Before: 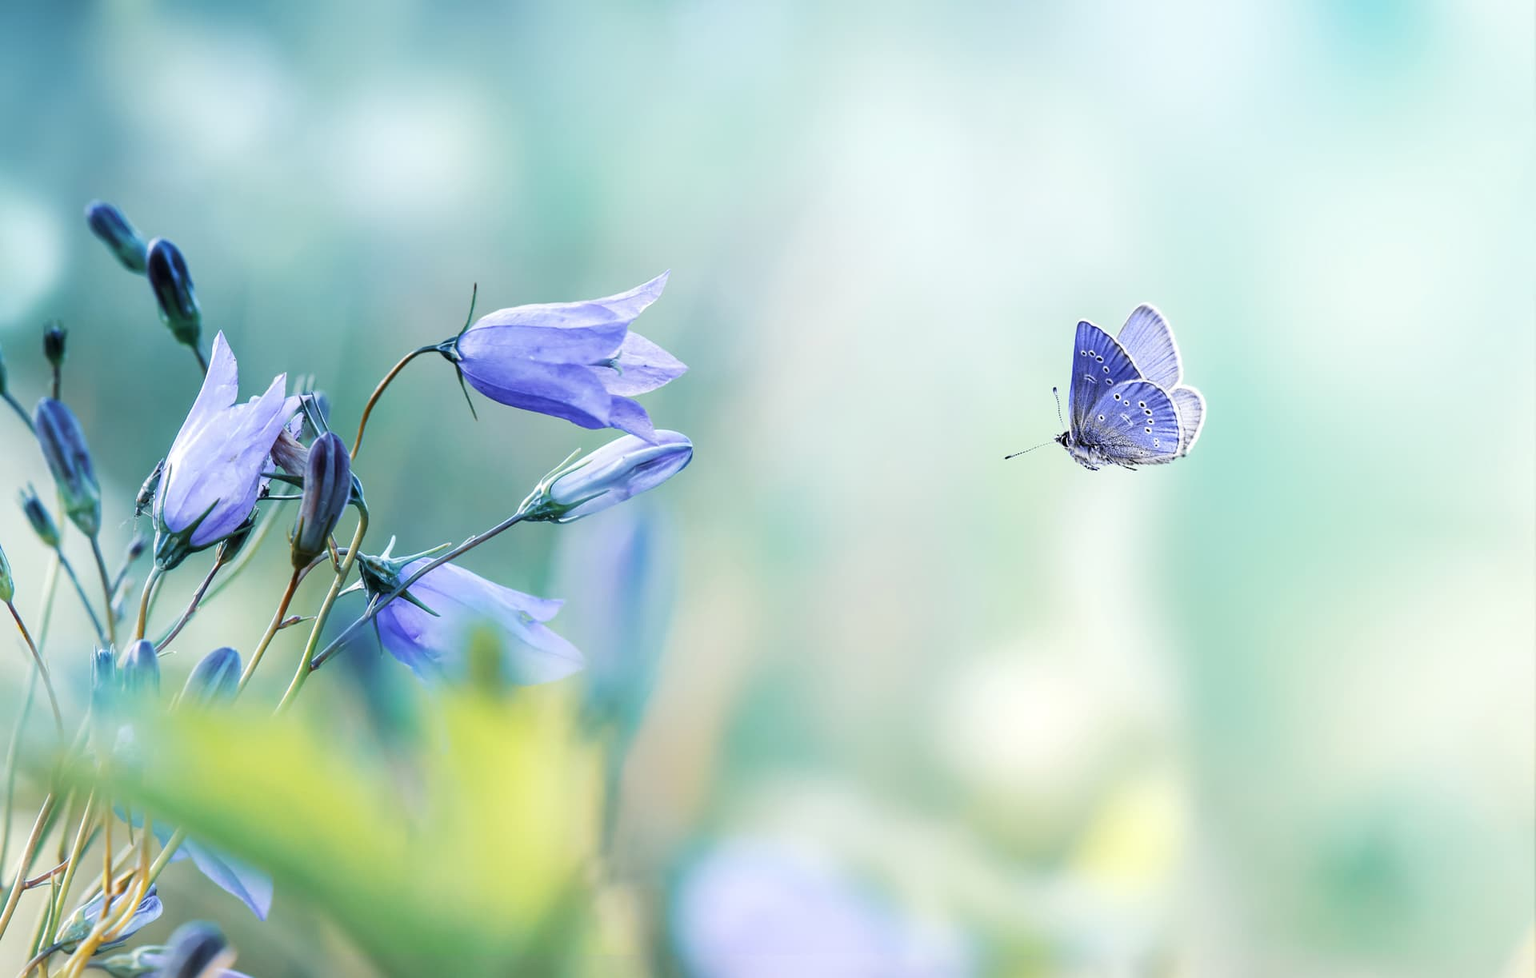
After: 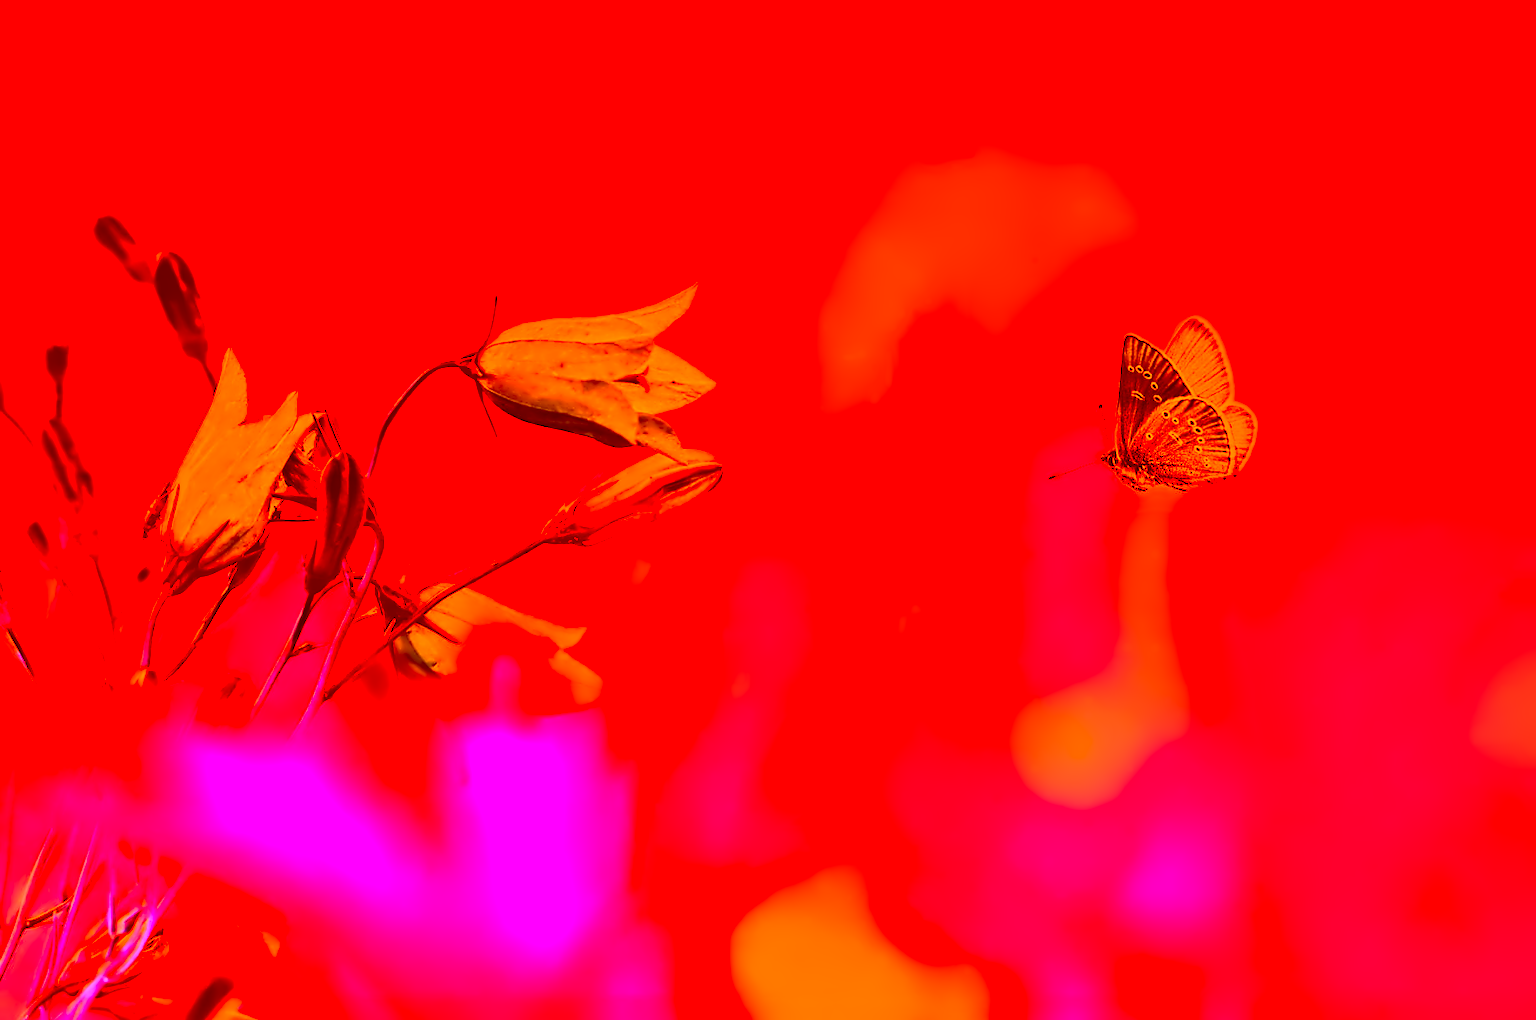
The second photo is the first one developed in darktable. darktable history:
exposure: compensate highlight preservation false
crop: right 4.126%, bottom 0.031%
local contrast: highlights 100%, shadows 100%, detail 120%, midtone range 0.2
contrast brightness saturation: contrast 0.28
white balance: red 1.004, blue 1.024
contrast equalizer: octaves 7, y [[0.5, 0.542, 0.583, 0.625, 0.667, 0.708], [0.5 ×6], [0.5 ×6], [0, 0.033, 0.067, 0.1, 0.133, 0.167], [0, 0.05, 0.1, 0.15, 0.2, 0.25]]
color correction: highlights a* -39.68, highlights b* -40, shadows a* -40, shadows b* -40, saturation -3
